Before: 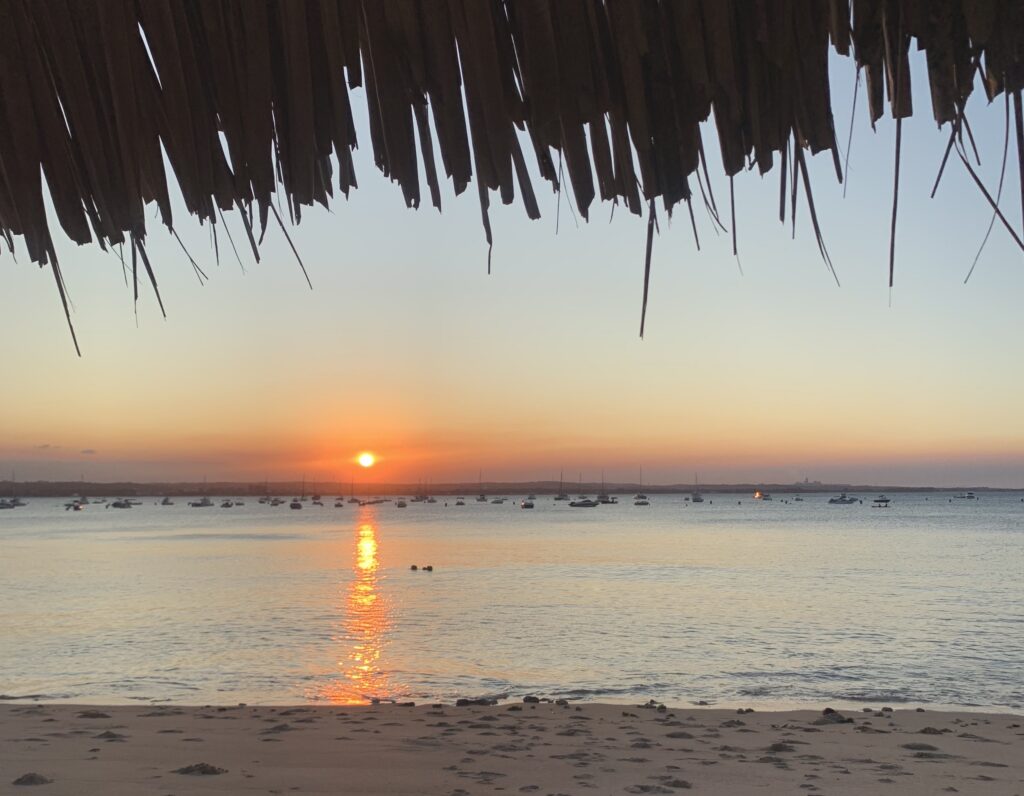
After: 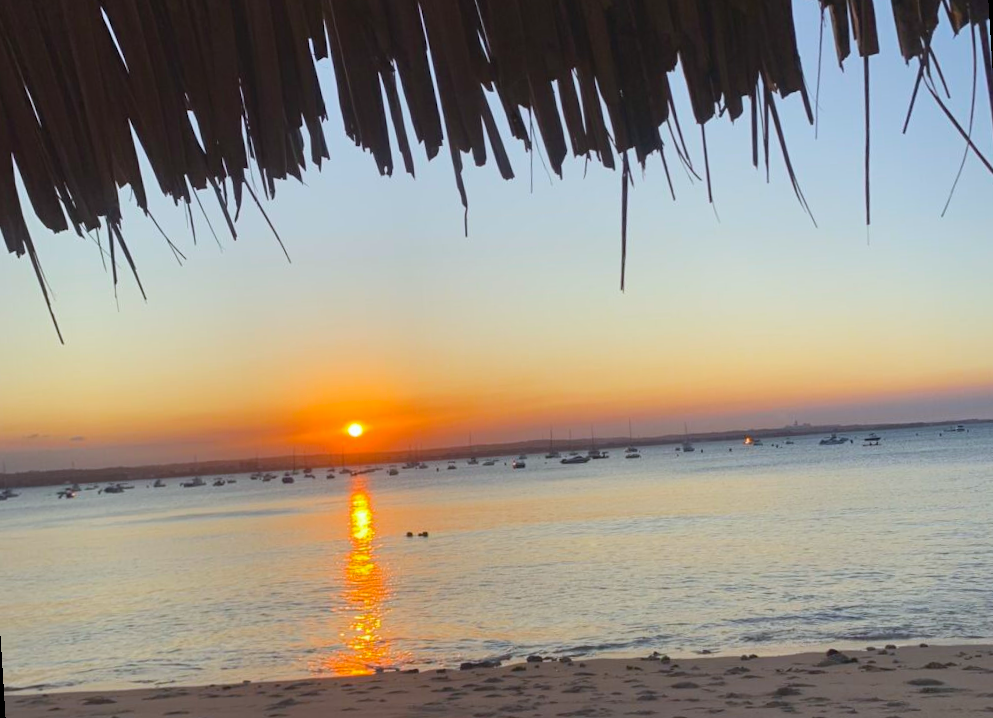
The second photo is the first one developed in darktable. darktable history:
rotate and perspective: rotation -3.52°, crop left 0.036, crop right 0.964, crop top 0.081, crop bottom 0.919
color balance rgb: linear chroma grading › global chroma 15%, perceptual saturation grading › global saturation 30%
white balance: red 0.98, blue 1.034
